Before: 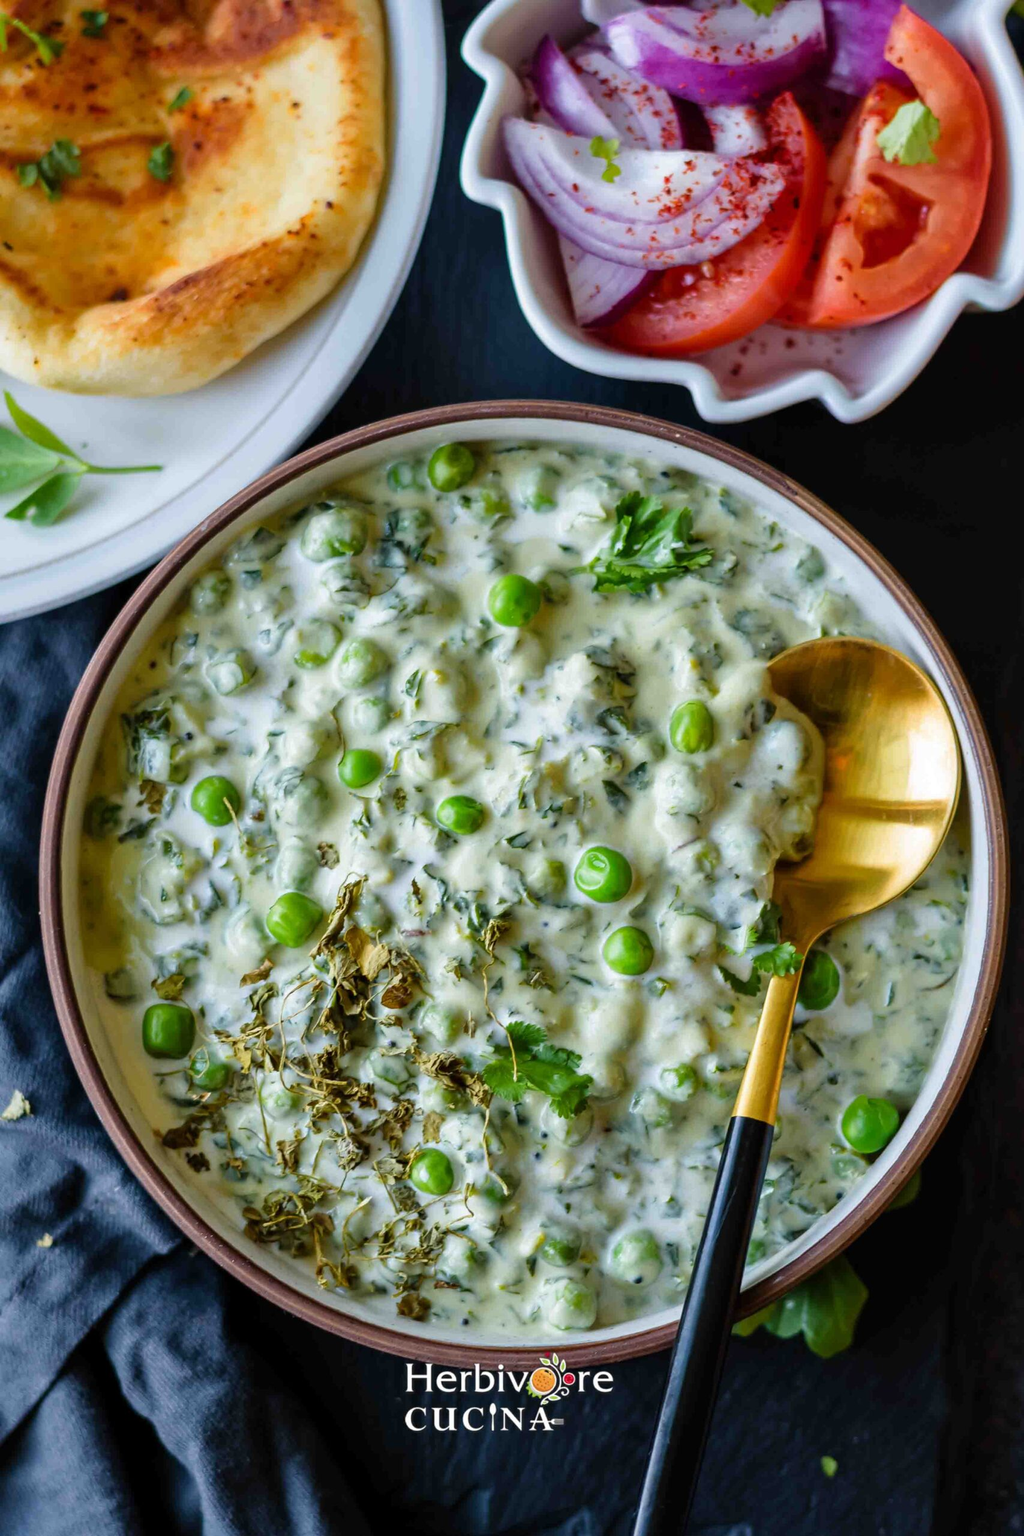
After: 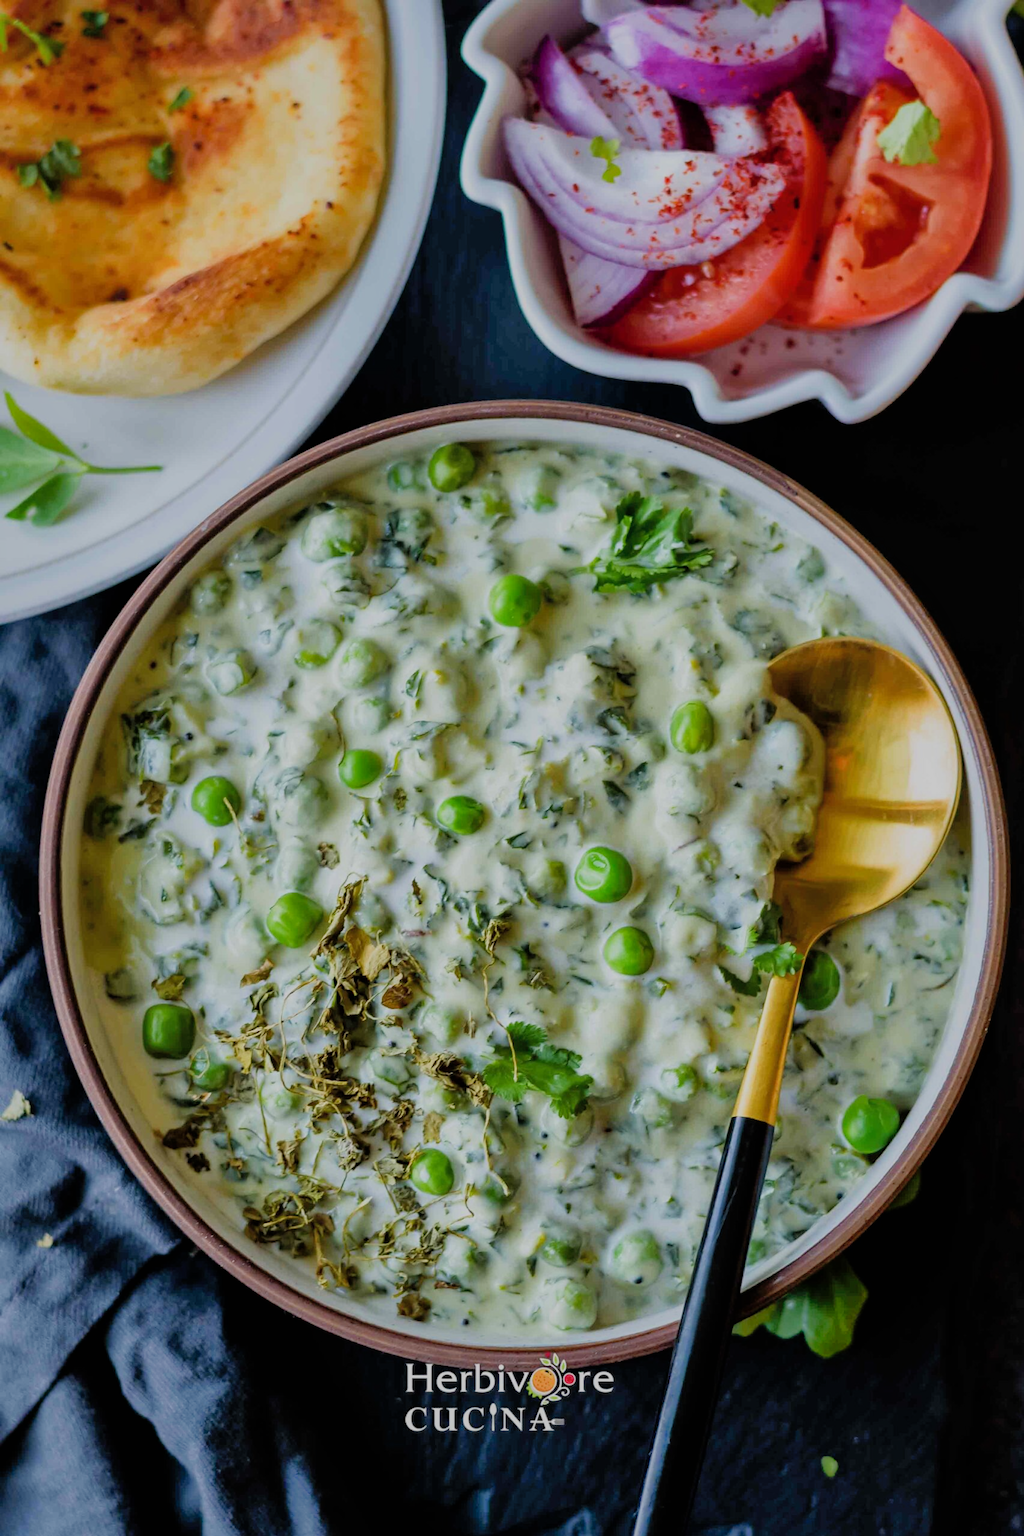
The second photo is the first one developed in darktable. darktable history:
shadows and highlights: highlights color adjustment 0.647%
filmic rgb: black relative exposure -7.65 EV, white relative exposure 4.56 EV, hardness 3.61
